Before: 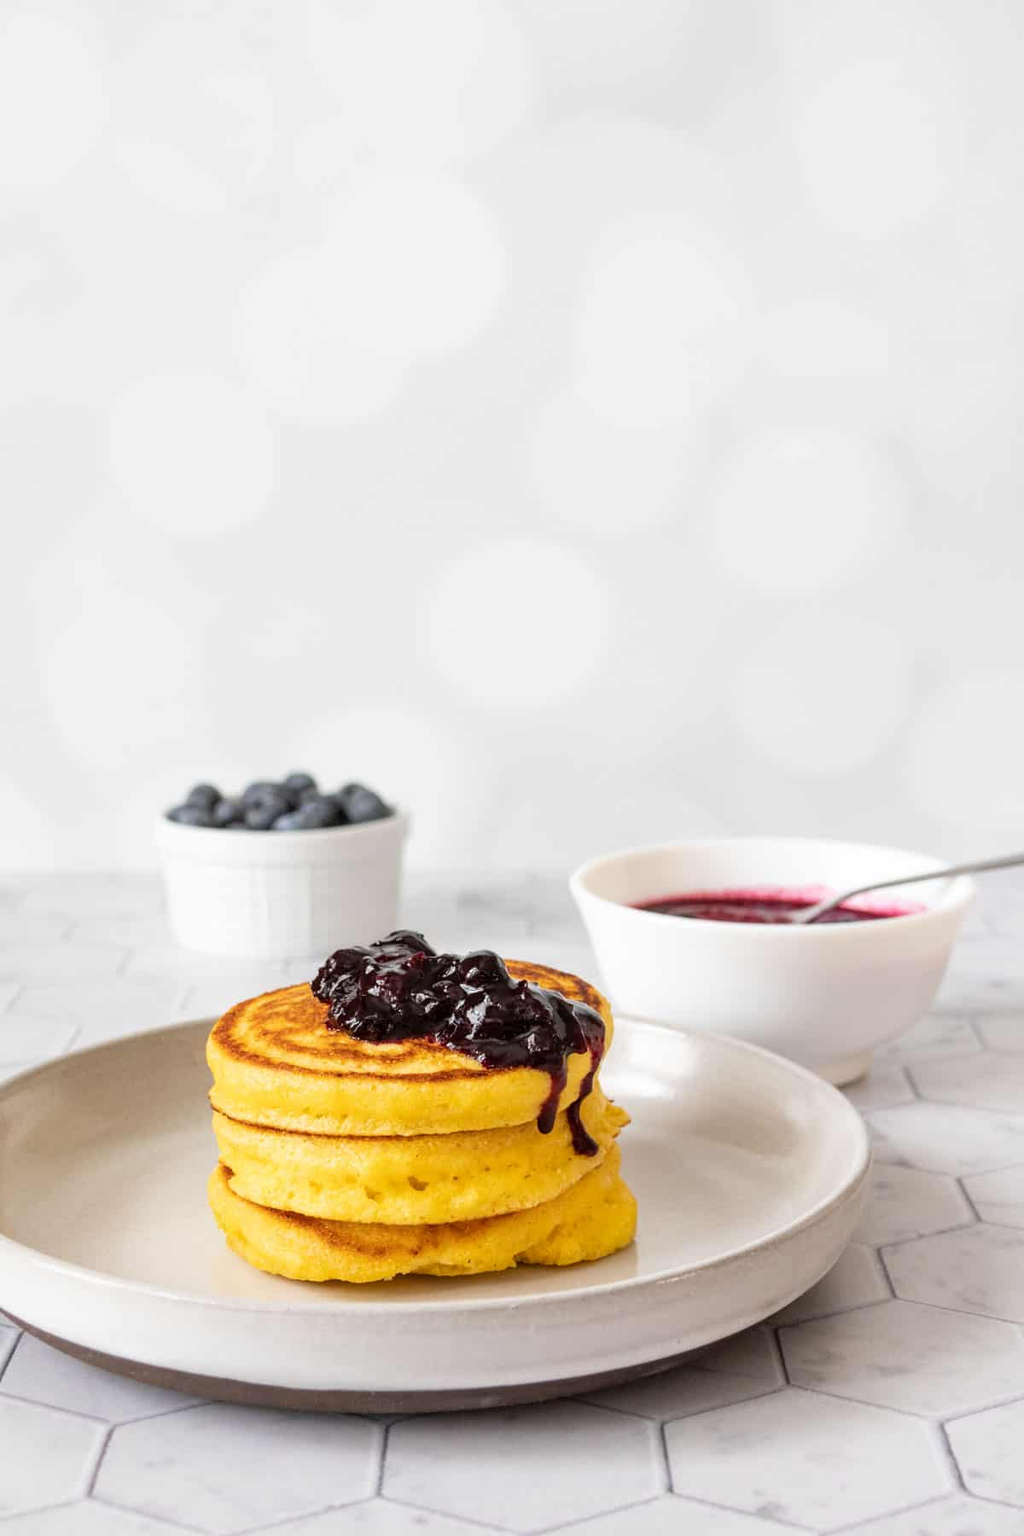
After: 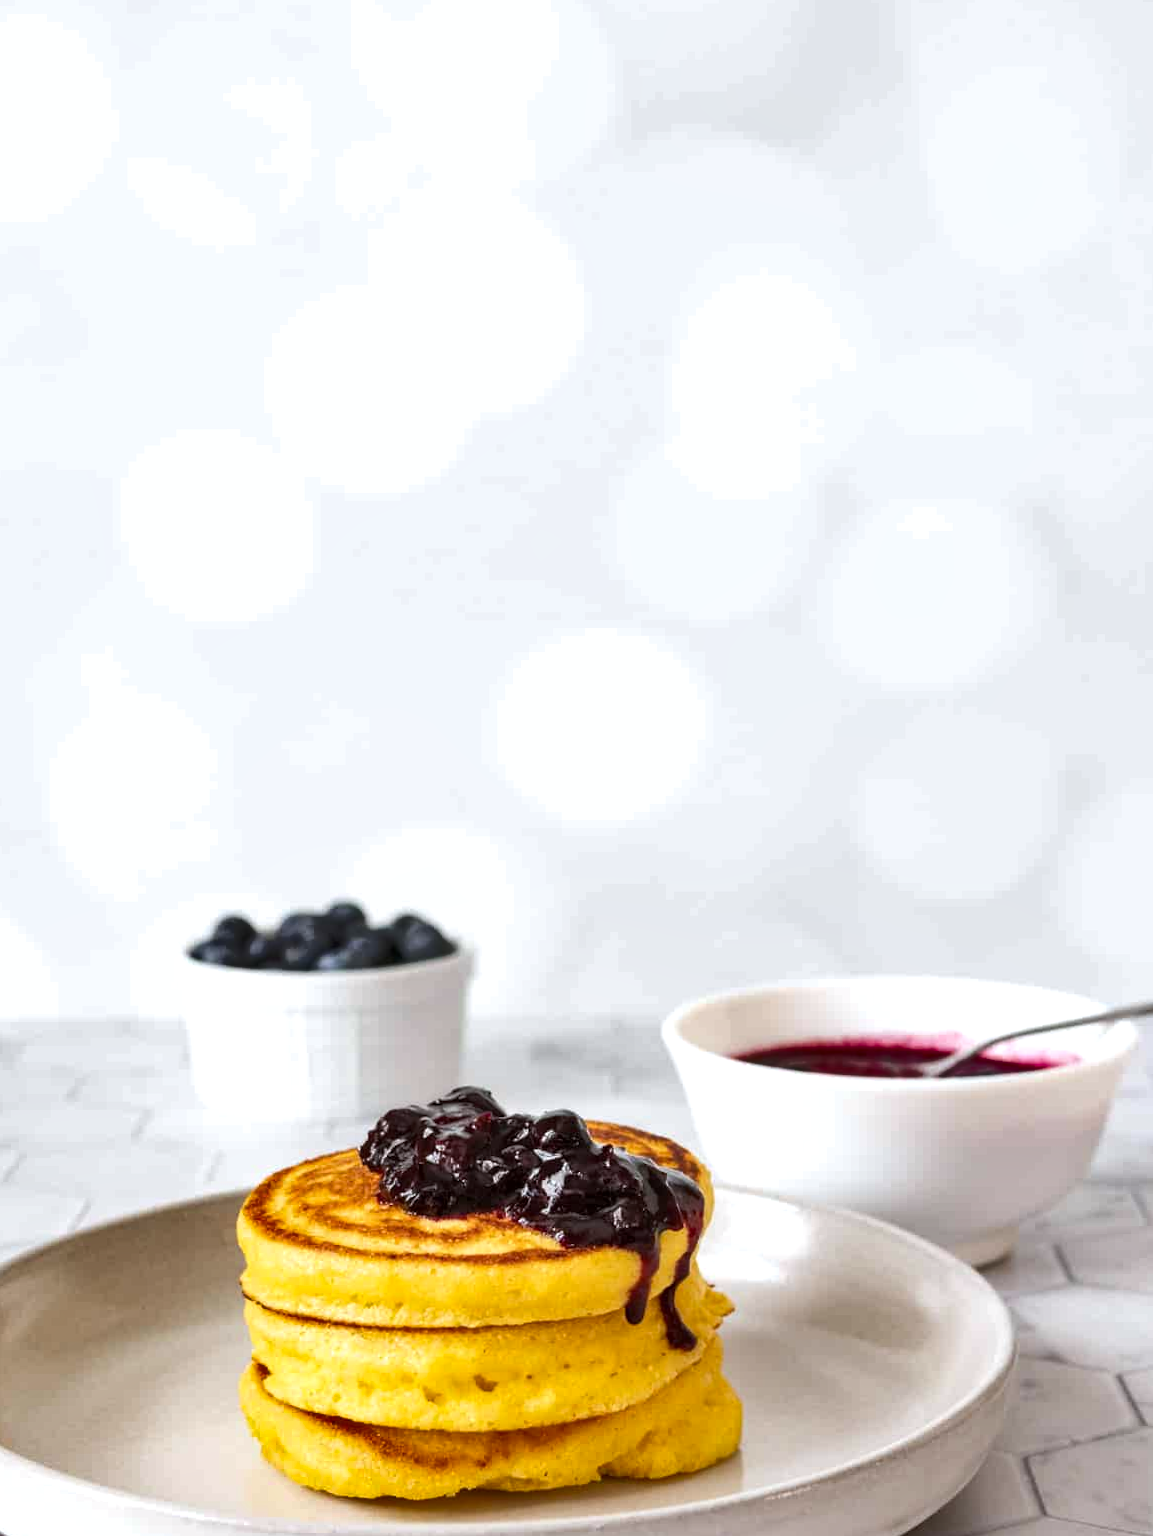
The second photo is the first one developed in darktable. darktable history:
local contrast: mode bilateral grid, contrast 15, coarseness 36, detail 105%, midtone range 0.2
shadows and highlights: soften with gaussian
white balance: red 0.988, blue 1.017
exposure: exposure 0.2 EV, compensate highlight preservation false
crop and rotate: angle 0.2°, left 0.275%, right 3.127%, bottom 14.18%
